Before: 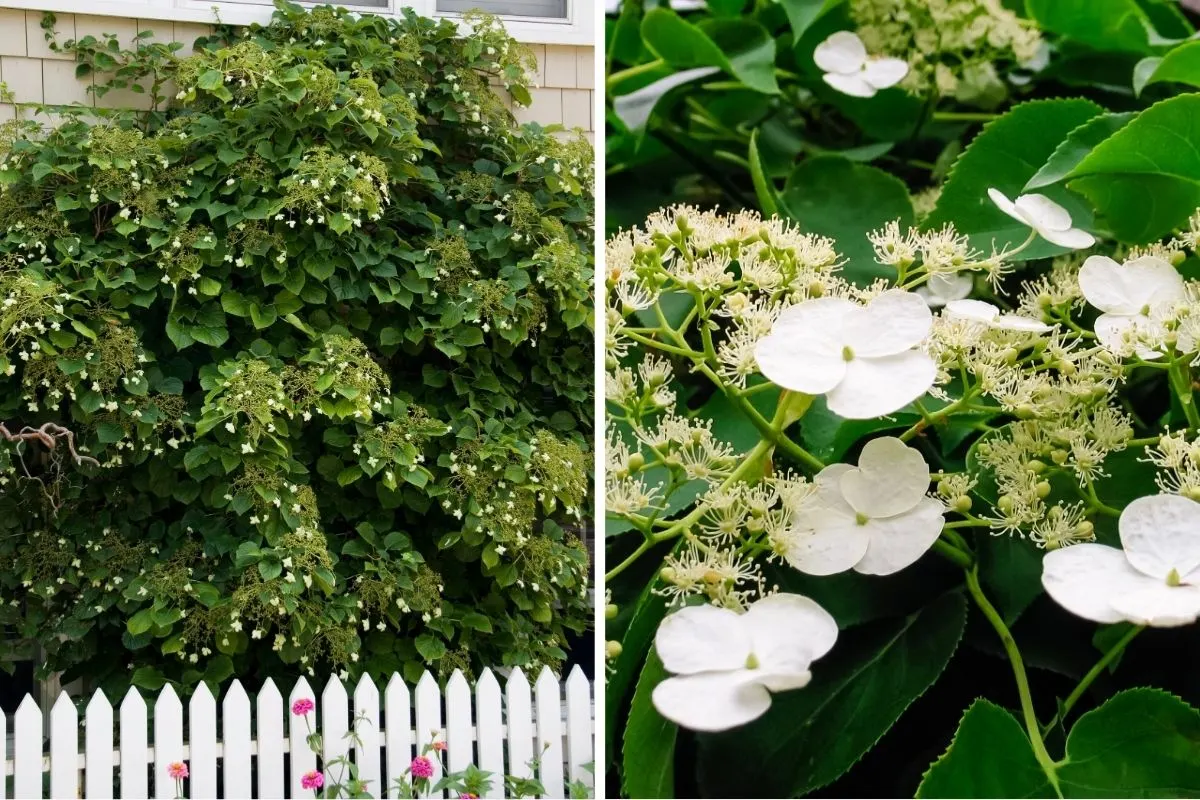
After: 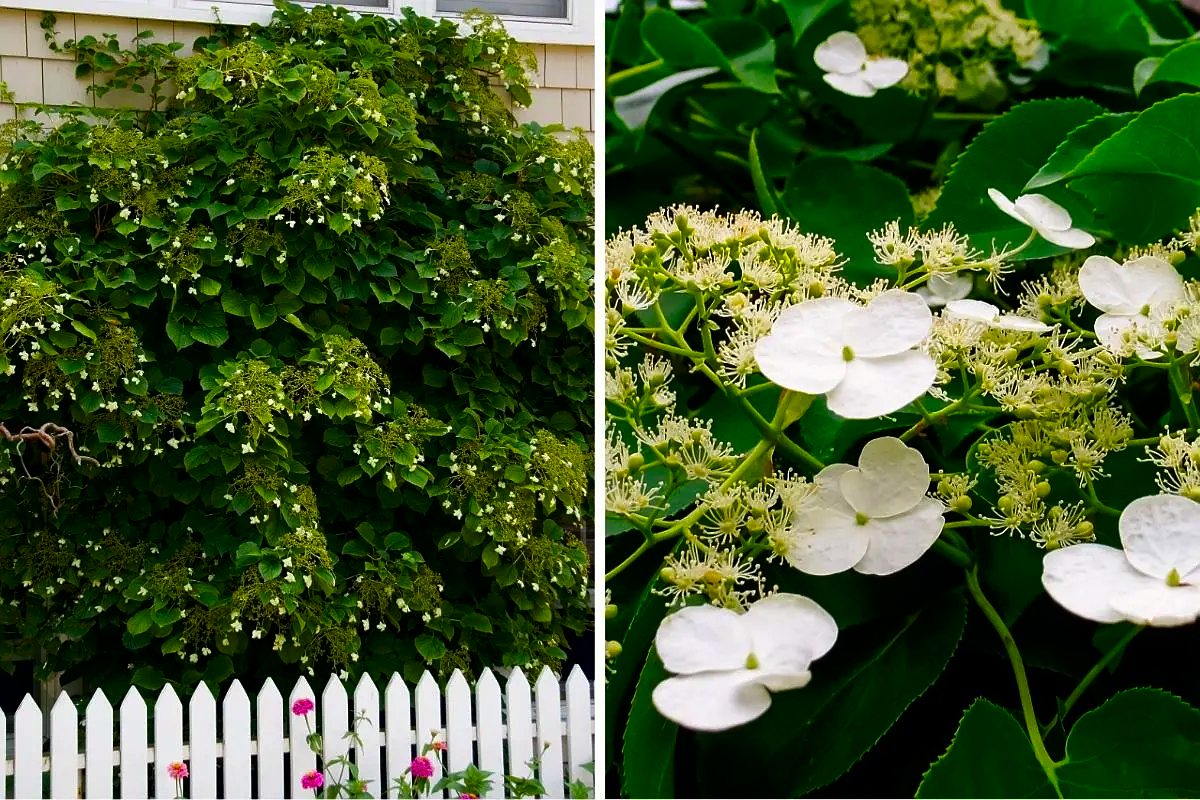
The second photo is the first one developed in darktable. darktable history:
sharpen: radius 0.969, amount 0.604
color balance rgb: perceptual saturation grading › global saturation 25%, global vibrance 20%
contrast brightness saturation: brightness -0.2, saturation 0.08
